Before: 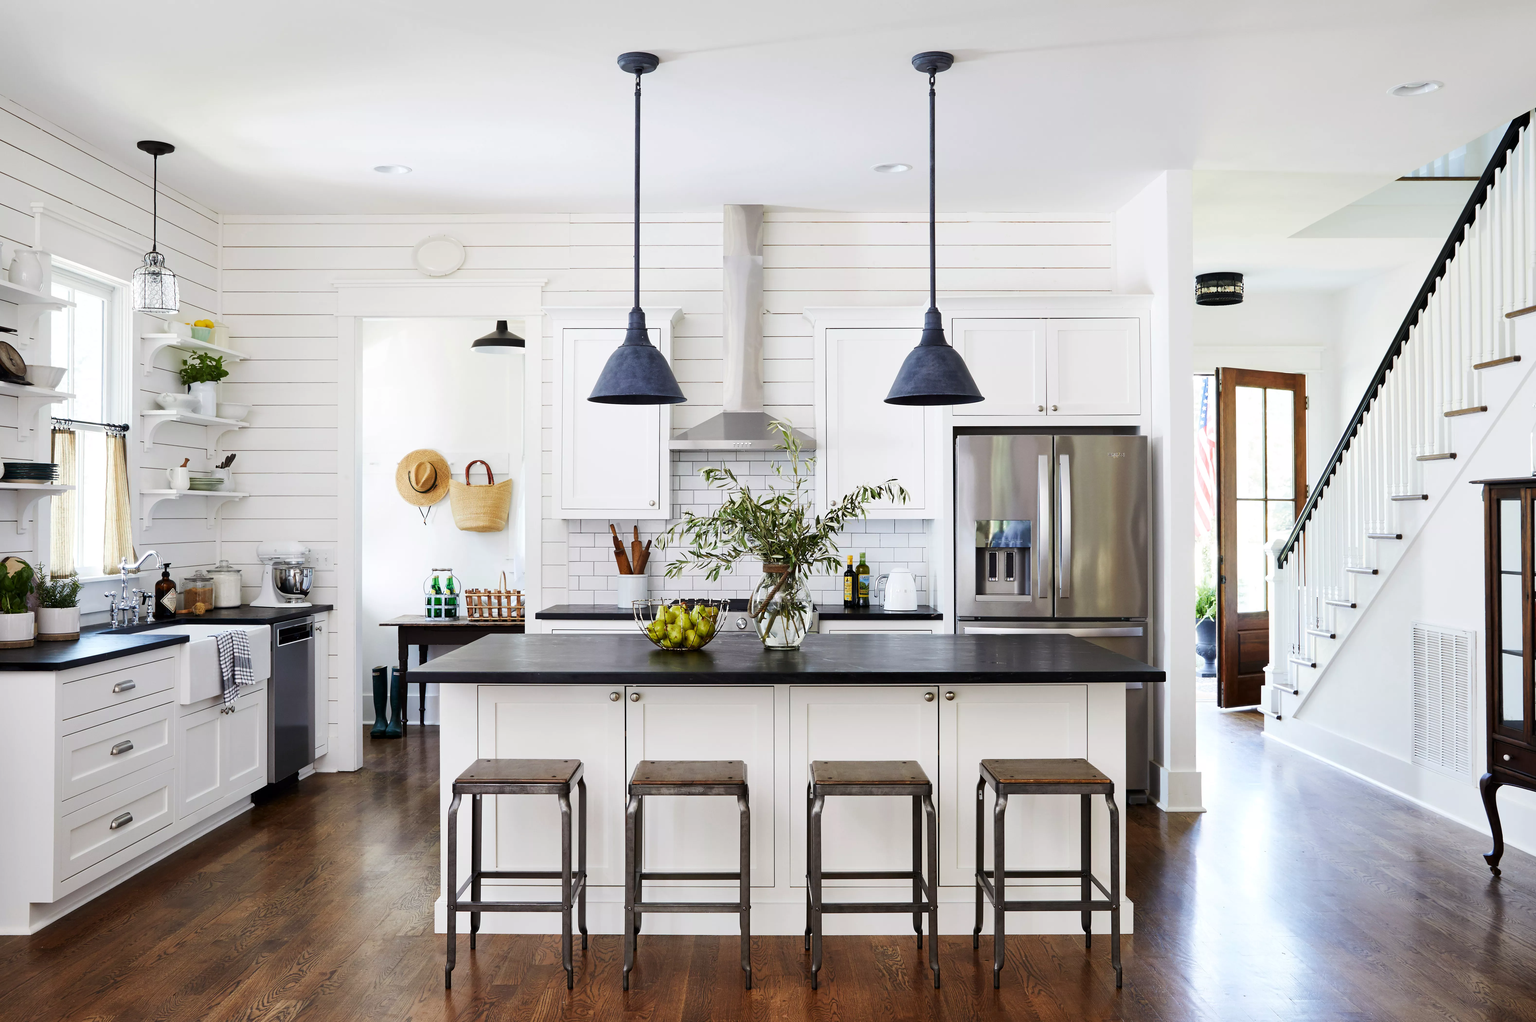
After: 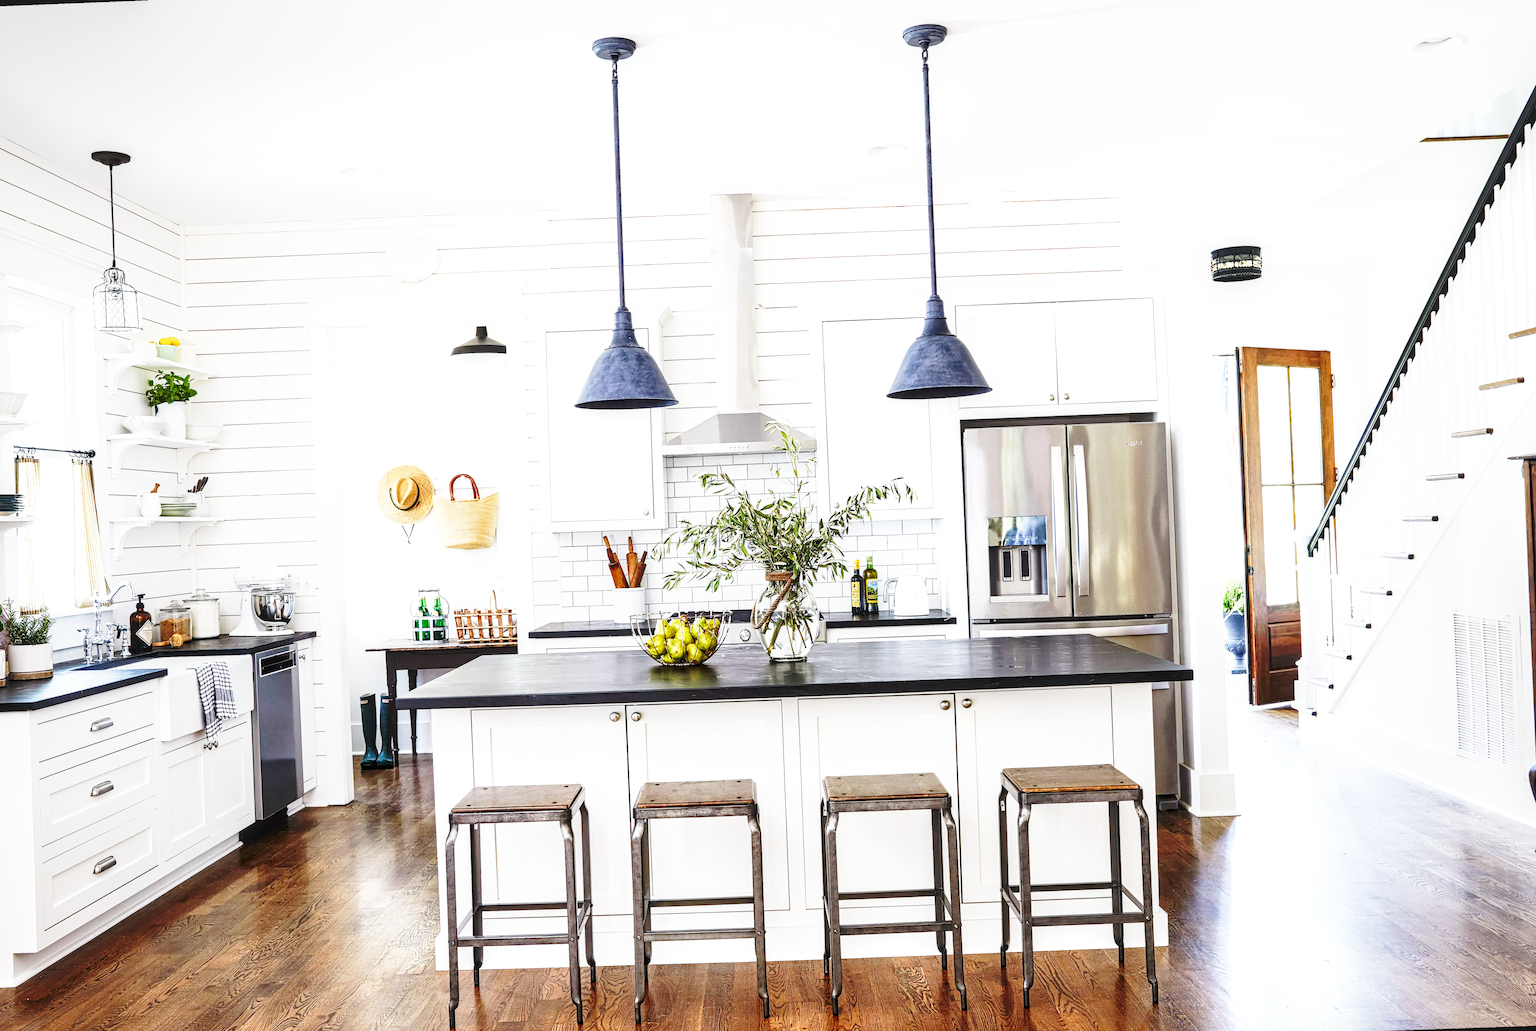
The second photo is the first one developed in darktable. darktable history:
contrast equalizer: y [[0.5, 0.5, 0.5, 0.539, 0.64, 0.611], [0.5 ×6], [0.5 ×6], [0 ×6], [0 ×6]]
exposure: black level correction 0, exposure 0.5 EV, compensate exposure bias true, compensate highlight preservation false
rotate and perspective: rotation -2.12°, lens shift (vertical) 0.009, lens shift (horizontal) -0.008, automatic cropping original format, crop left 0.036, crop right 0.964, crop top 0.05, crop bottom 0.959
local contrast: on, module defaults
base curve: curves: ch0 [(0, 0) (0.032, 0.037) (0.105, 0.228) (0.435, 0.76) (0.856, 0.983) (1, 1)], preserve colors none
